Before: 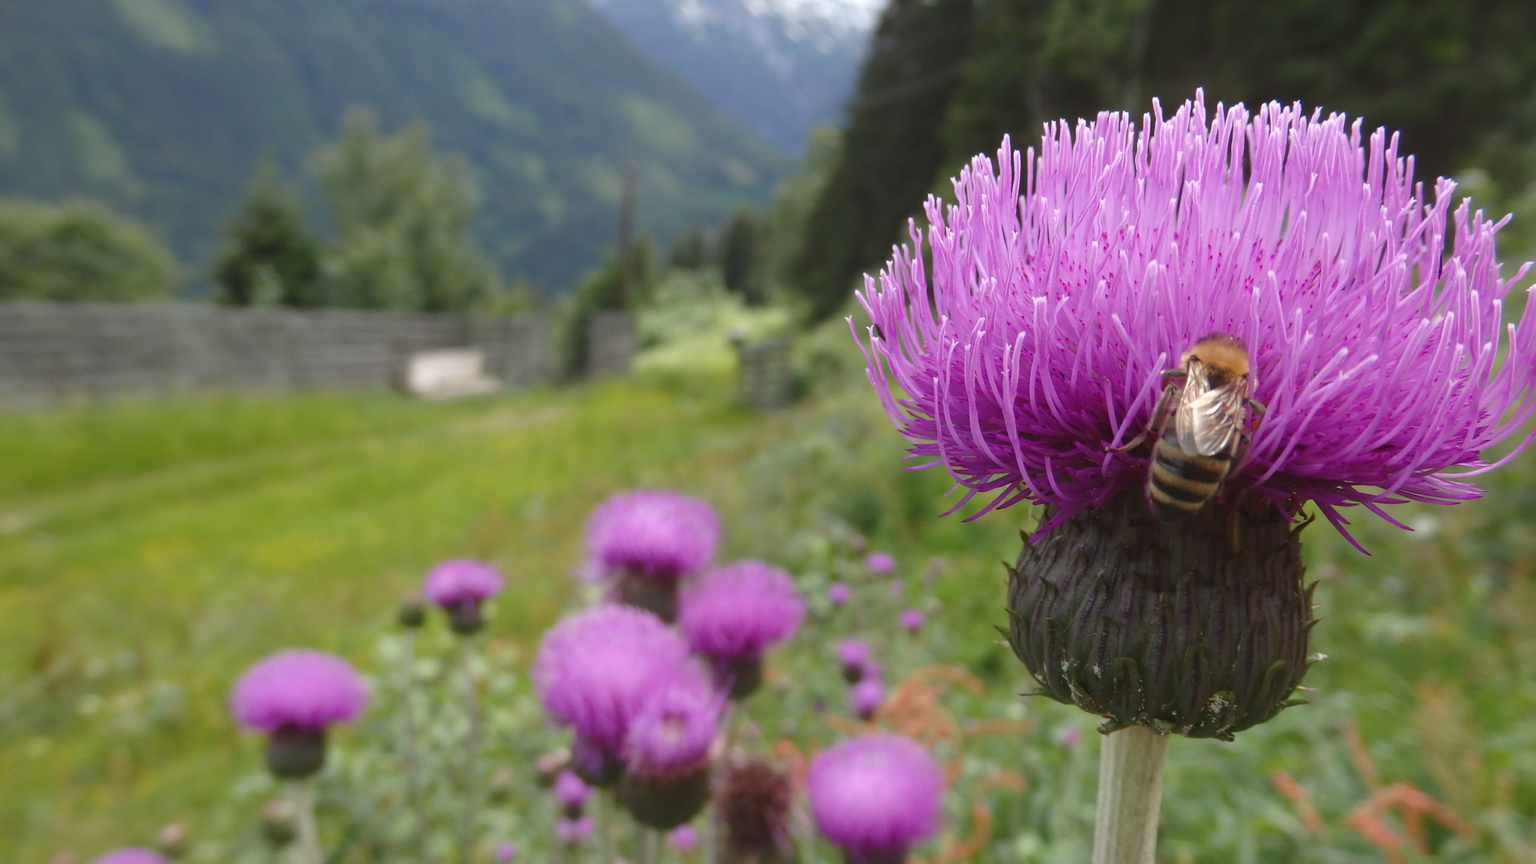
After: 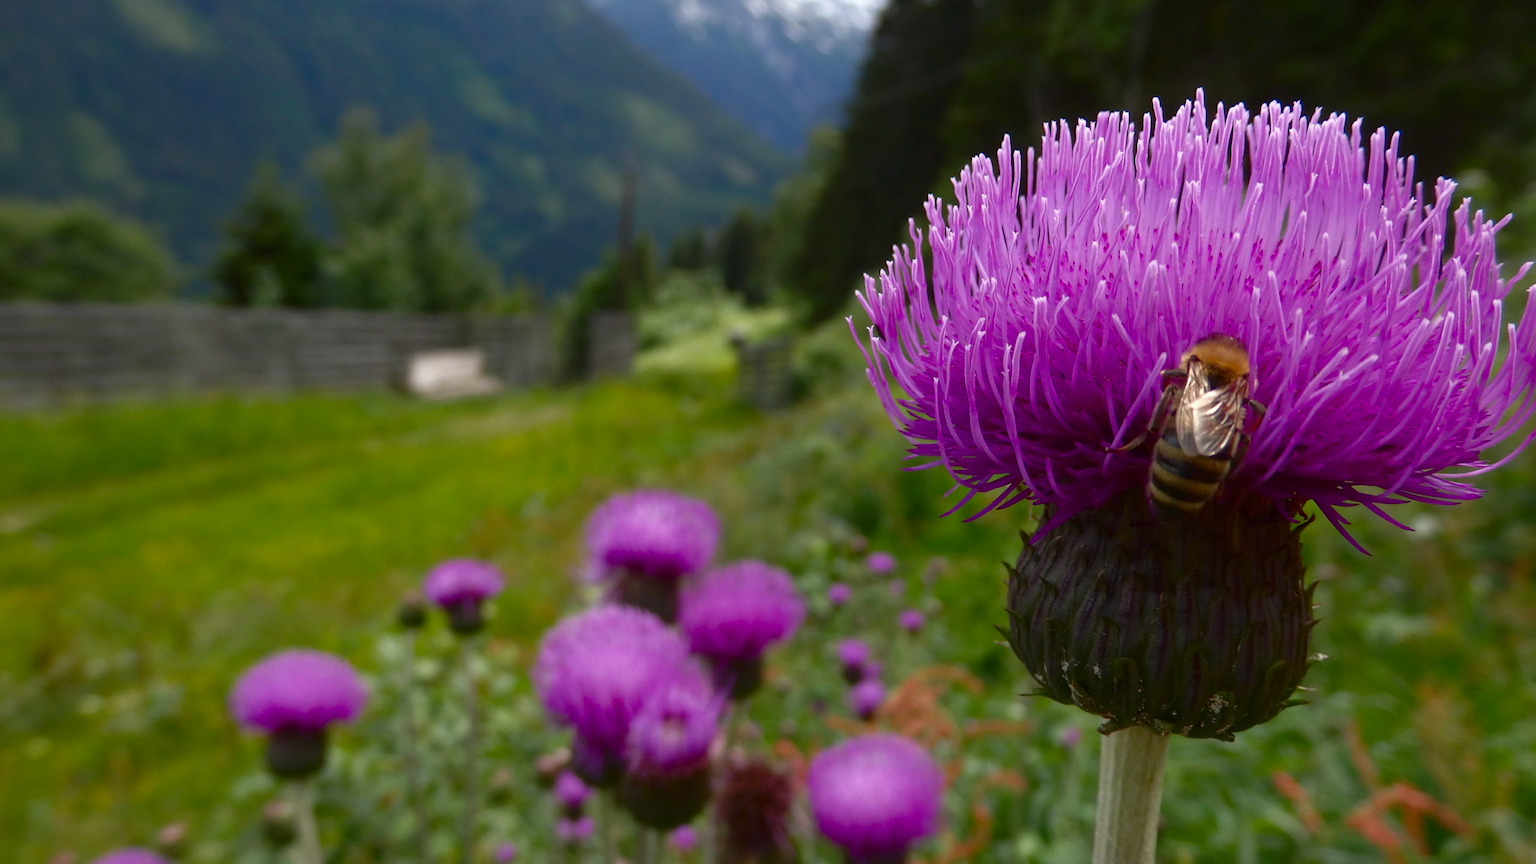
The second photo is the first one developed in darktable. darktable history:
contrast brightness saturation: brightness -0.254, saturation 0.195
